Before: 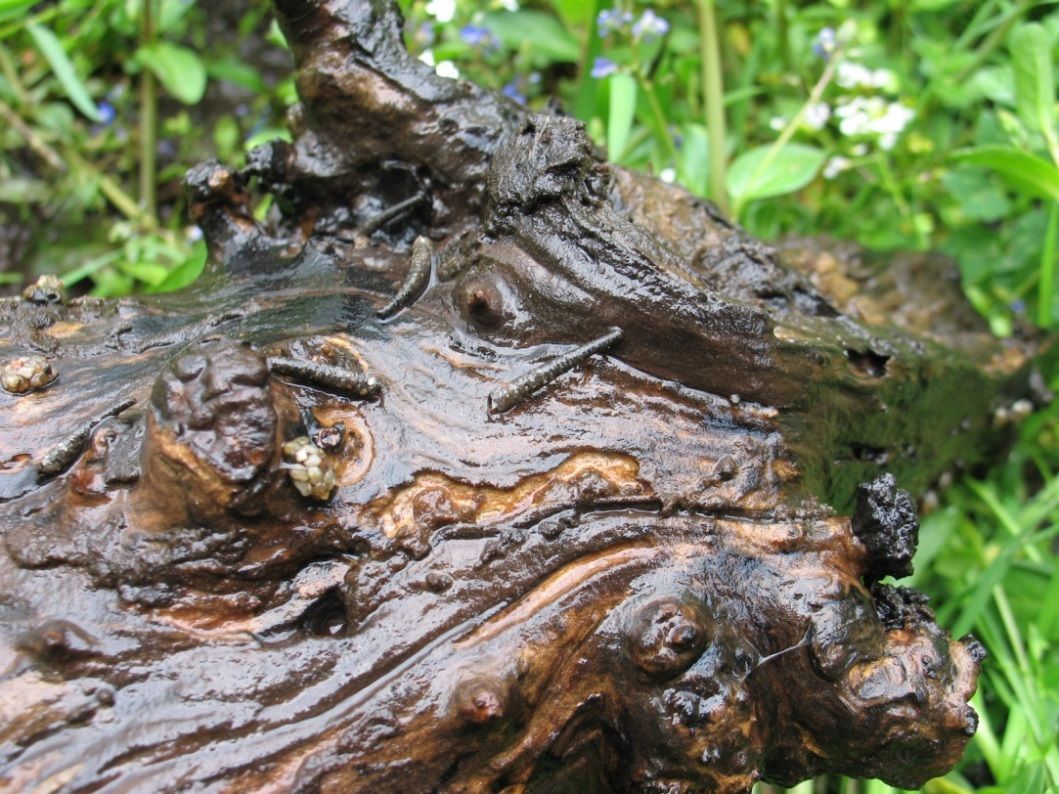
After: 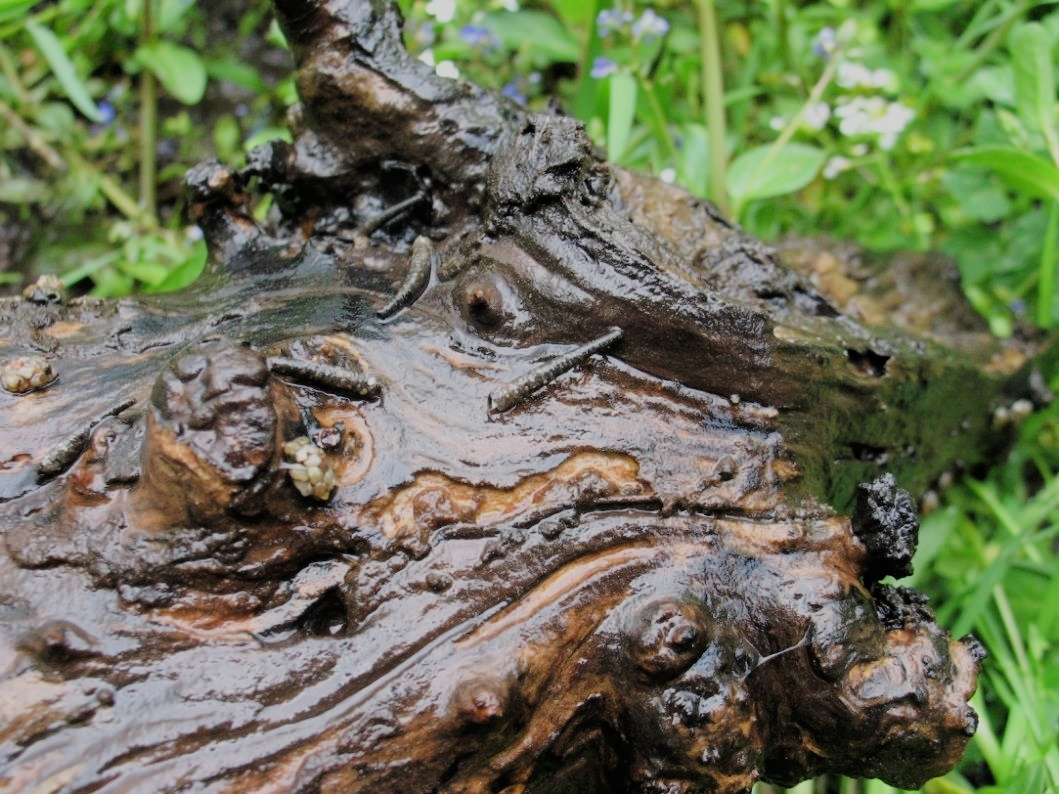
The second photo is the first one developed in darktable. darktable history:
exposure: exposure -0.048 EV, compensate exposure bias true, compensate highlight preservation false
filmic rgb: black relative exposure -7.65 EV, white relative exposure 4.56 EV, hardness 3.61
